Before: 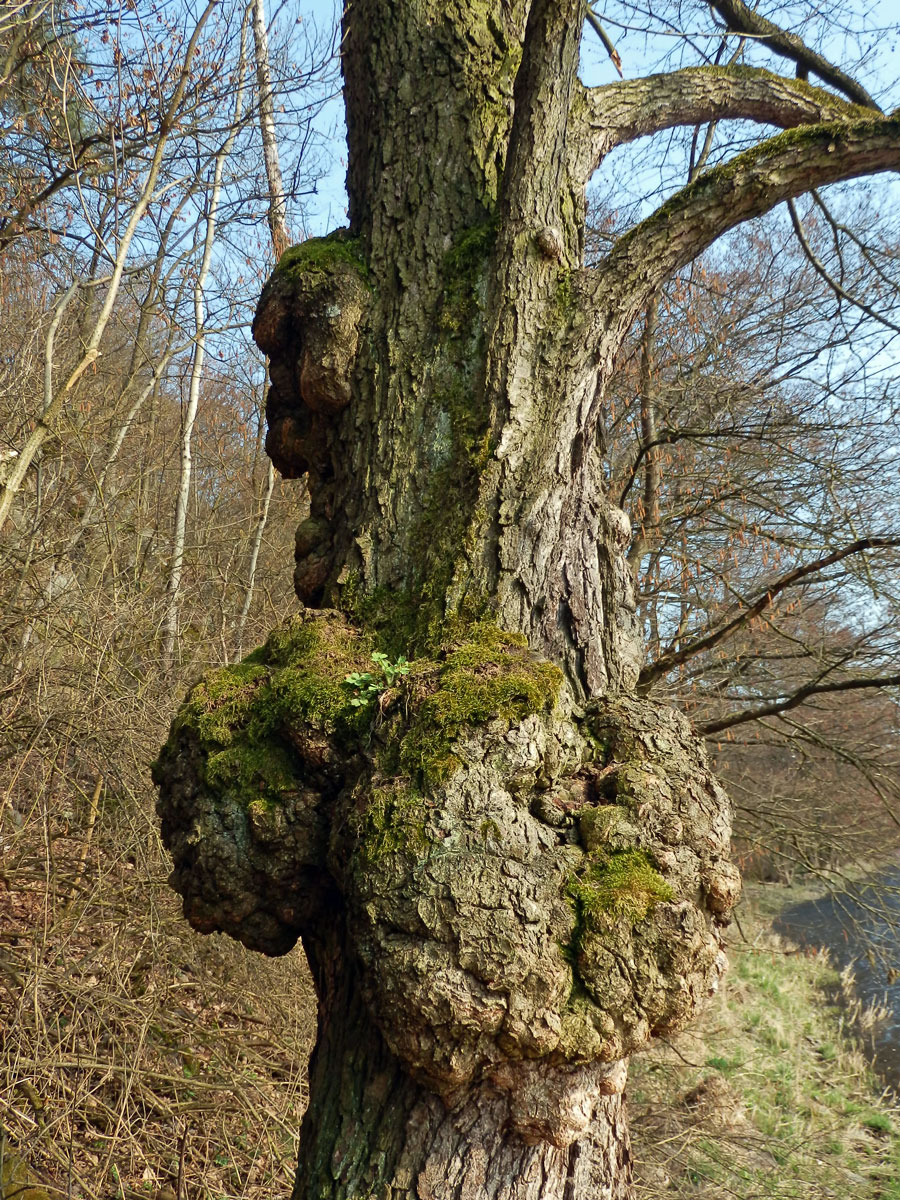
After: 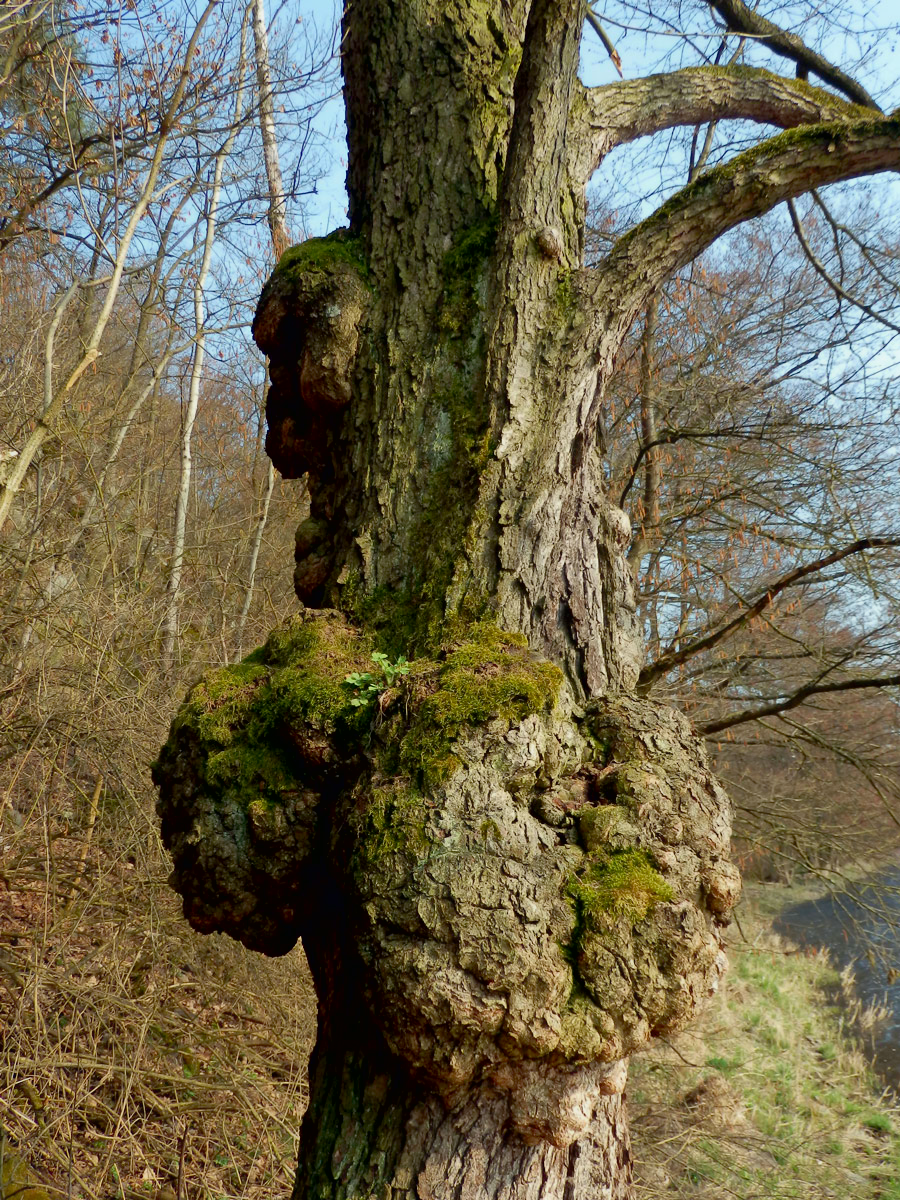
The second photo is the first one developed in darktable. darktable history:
contrast brightness saturation: contrast -0.016, brightness -0.01, saturation 0.029
exposure: black level correction 0.01, exposure 0.008 EV, compensate exposure bias true, compensate highlight preservation false
contrast equalizer: y [[0.509, 0.514, 0.523, 0.542, 0.578, 0.603], [0.5 ×6], [0.509, 0.514, 0.523, 0.542, 0.578, 0.603], [0.001, 0.002, 0.003, 0.005, 0.01, 0.013], [0.001, 0.002, 0.003, 0.005, 0.01, 0.013]], mix -0.988
